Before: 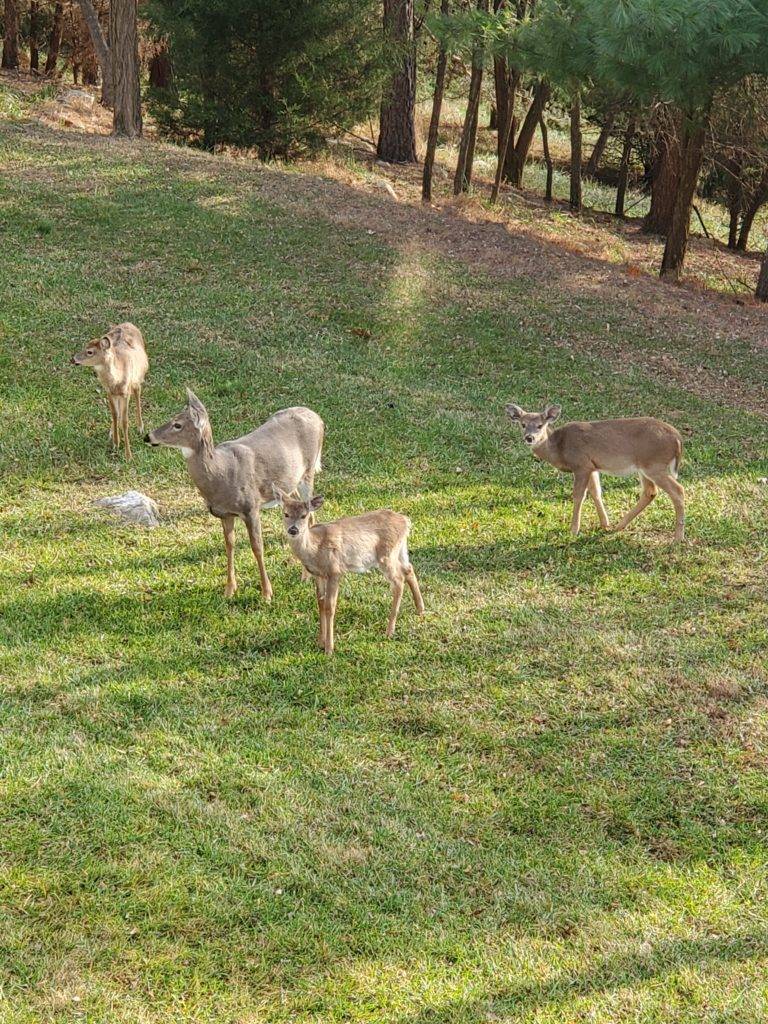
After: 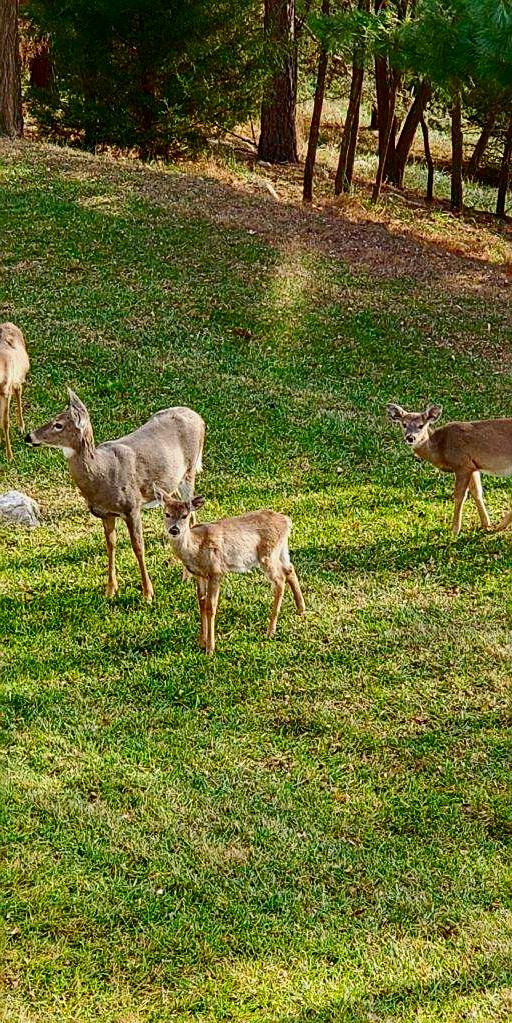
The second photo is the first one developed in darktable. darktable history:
crop and rotate: left 15.546%, right 17.787%
levels: mode automatic, black 0.023%, white 99.97%, levels [0.062, 0.494, 0.925]
color balance rgb: perceptual saturation grading › global saturation 20%, perceptual saturation grading › highlights -25%, perceptual saturation grading › shadows 50%
sharpen: on, module defaults
contrast brightness saturation: contrast 0.22, brightness -0.19, saturation 0.24
filmic rgb: middle gray luminance 18.42%, black relative exposure -10.5 EV, white relative exposure 3.4 EV, threshold 6 EV, target black luminance 0%, hardness 6.03, latitude 99%, contrast 0.847, shadows ↔ highlights balance 0.505%, add noise in highlights 0, preserve chrominance max RGB, color science v3 (2019), use custom middle-gray values true, iterations of high-quality reconstruction 0, contrast in highlights soft, enable highlight reconstruction true
